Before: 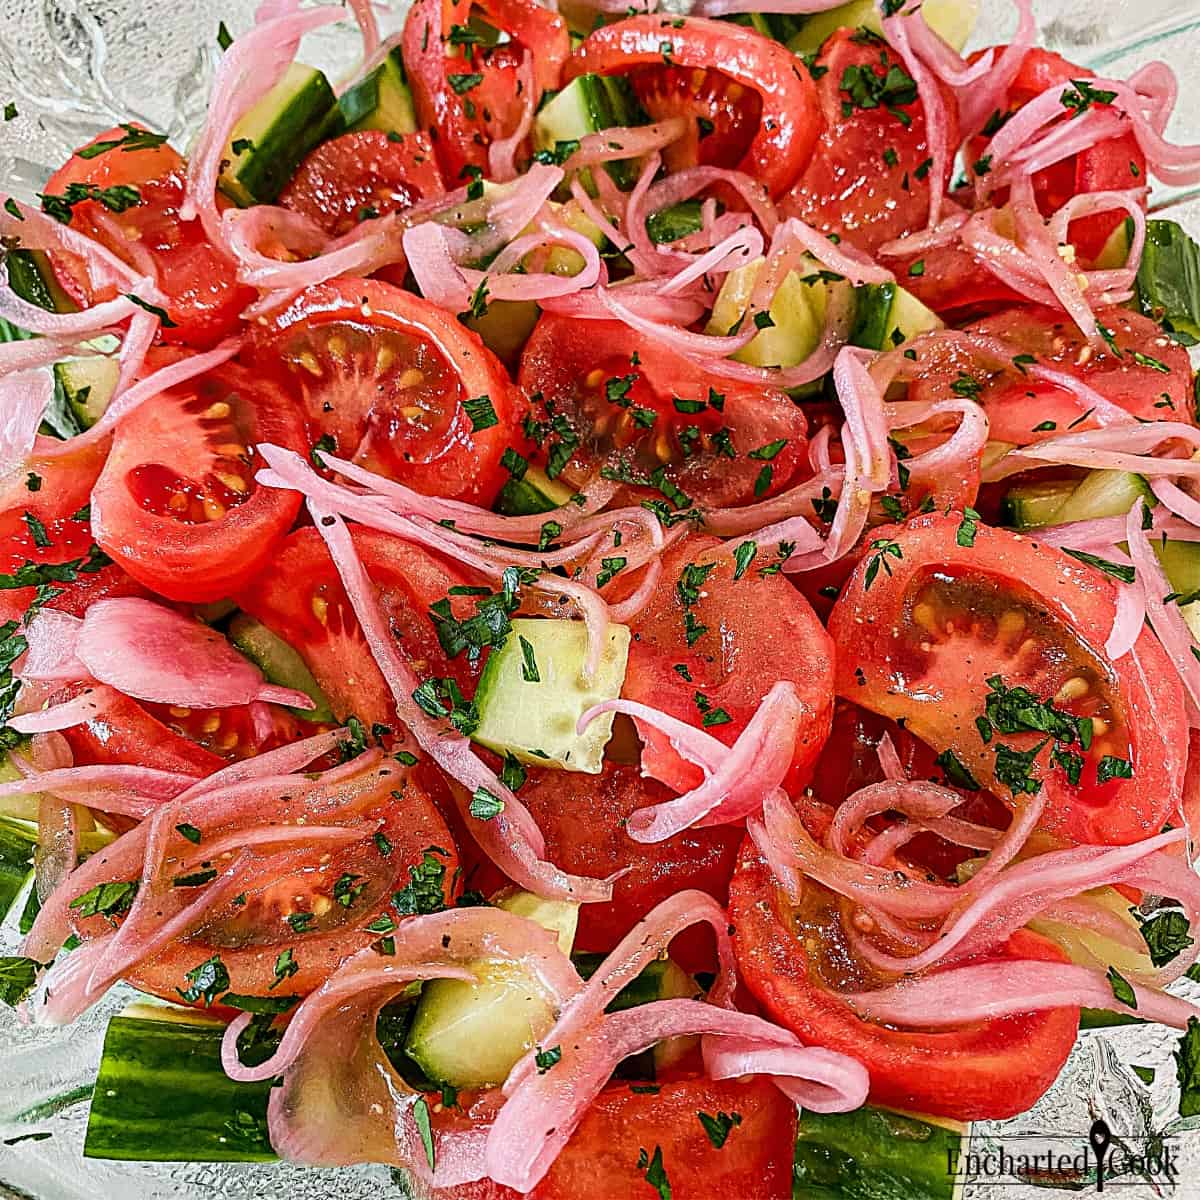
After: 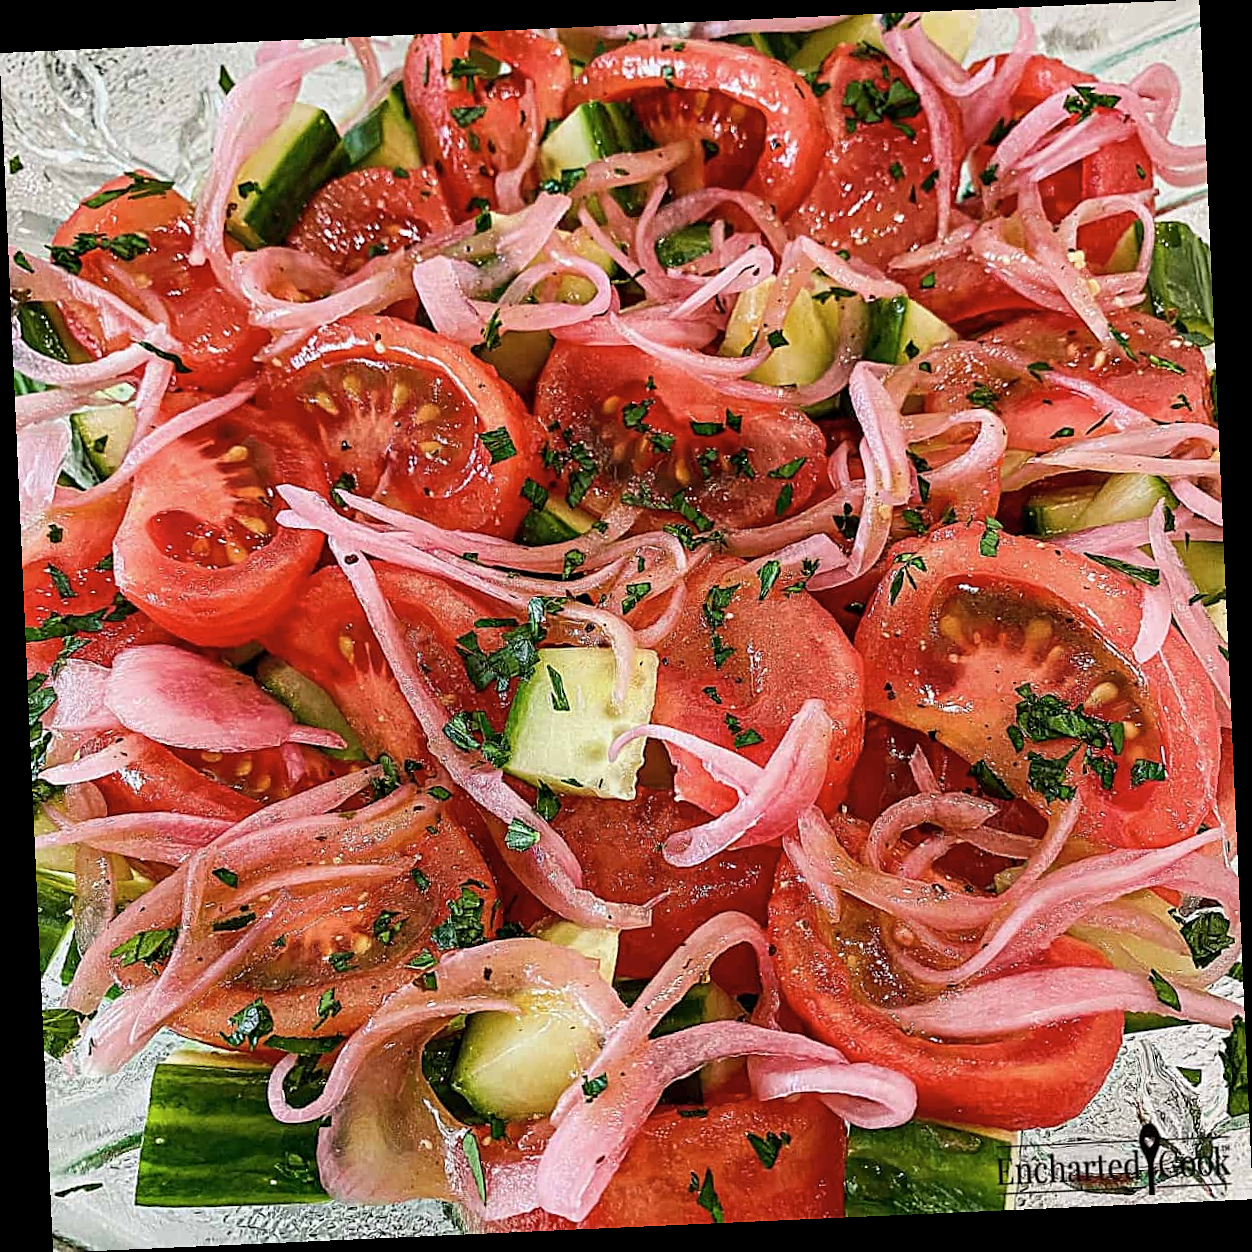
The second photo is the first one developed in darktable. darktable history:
rotate and perspective: rotation -2.56°, automatic cropping off
color zones: curves: ch1 [(0, 0.469) (0.01, 0.469) (0.12, 0.446) (0.248, 0.469) (0.5, 0.5) (0.748, 0.5) (0.99, 0.469) (1, 0.469)]
sharpen: amount 0.2
